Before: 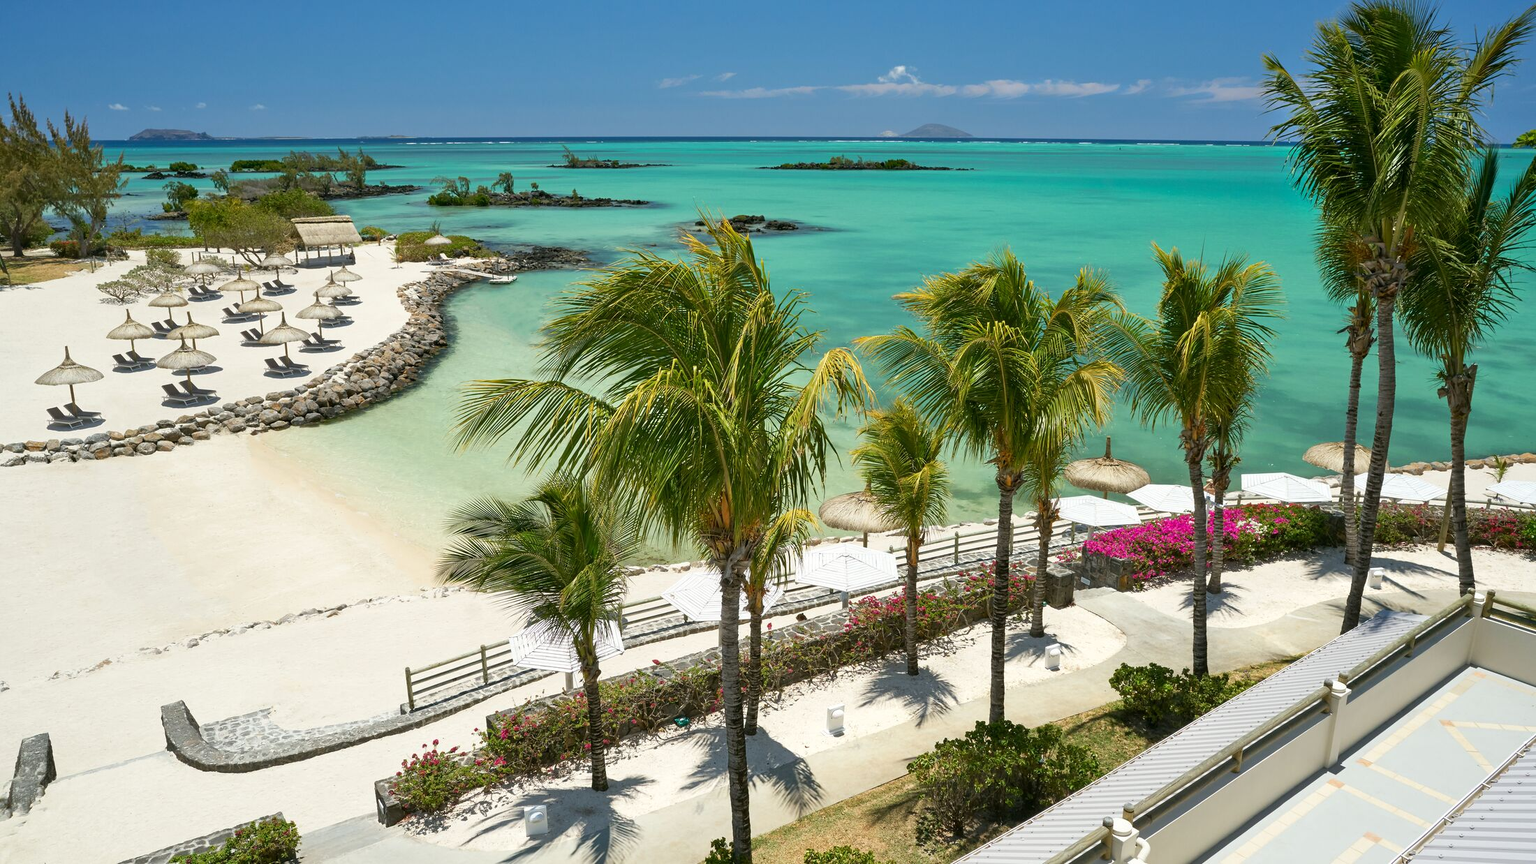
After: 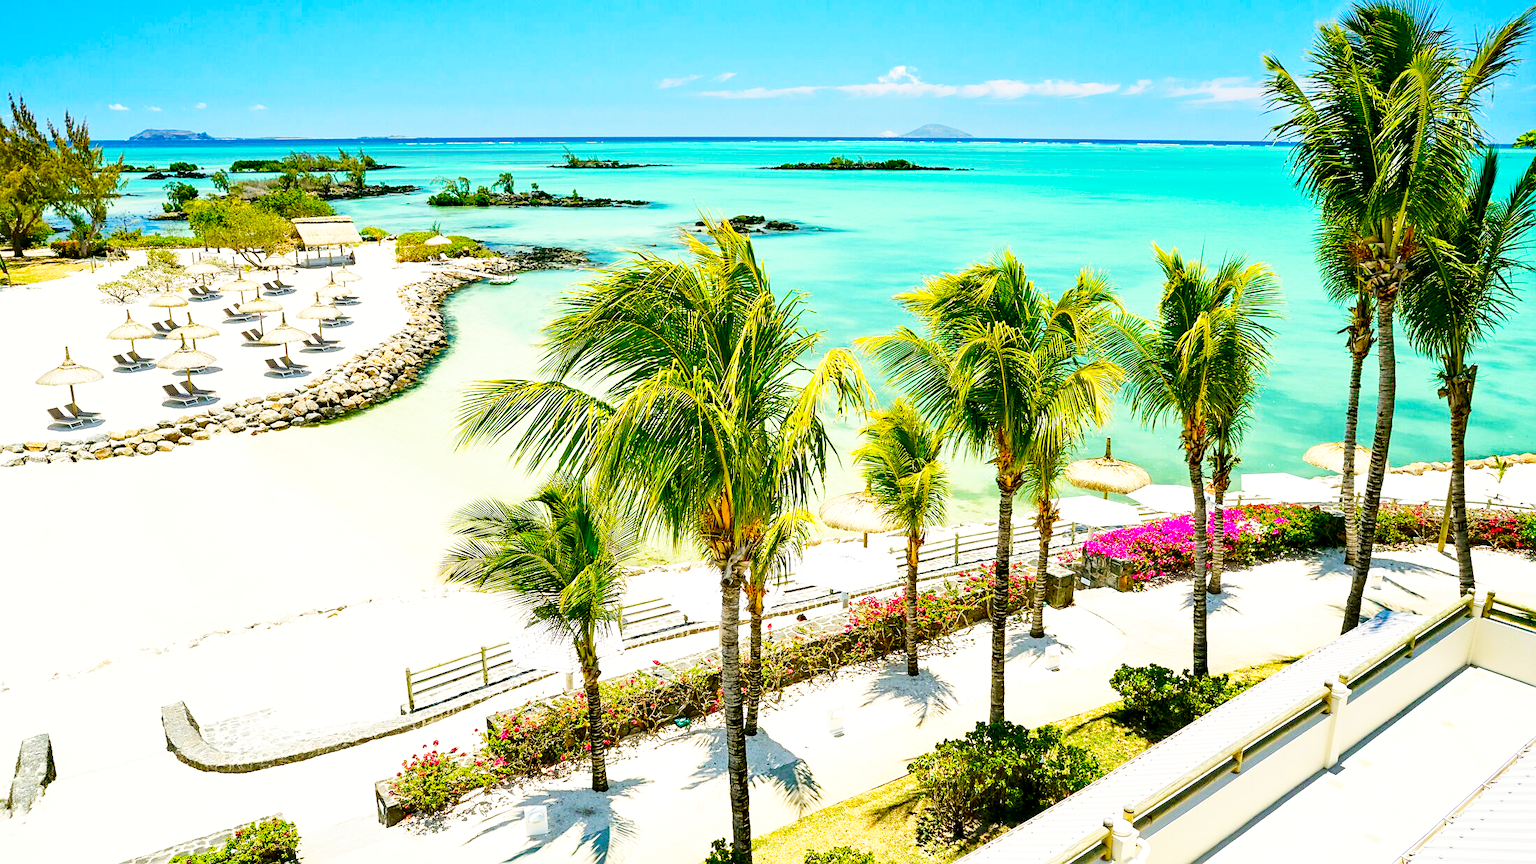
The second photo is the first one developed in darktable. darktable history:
color balance rgb: highlights gain › chroma 3.048%, highlights gain › hue 77.73°, perceptual saturation grading › global saturation -0.358%, global vibrance 40.739%
base curve: curves: ch0 [(0, 0) (0.007, 0.004) (0.027, 0.03) (0.046, 0.07) (0.207, 0.54) (0.442, 0.872) (0.673, 0.972) (1, 1)], fusion 1, preserve colors none
exposure: black level correction 0.001, compensate highlight preservation false
contrast brightness saturation: contrast 0.119, brightness -0.125, saturation 0.204
sharpen: amount 0.212
